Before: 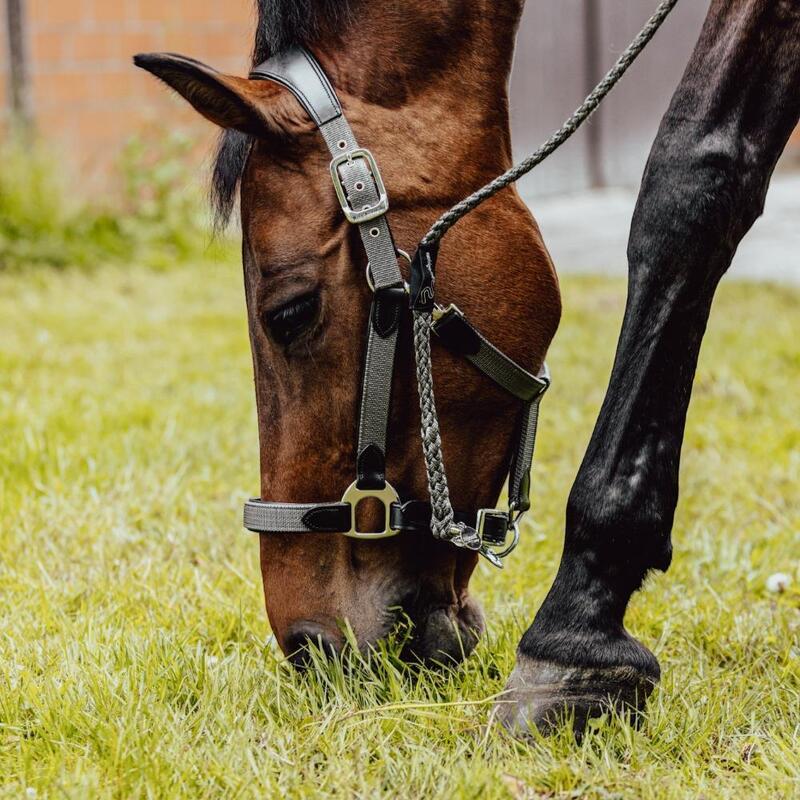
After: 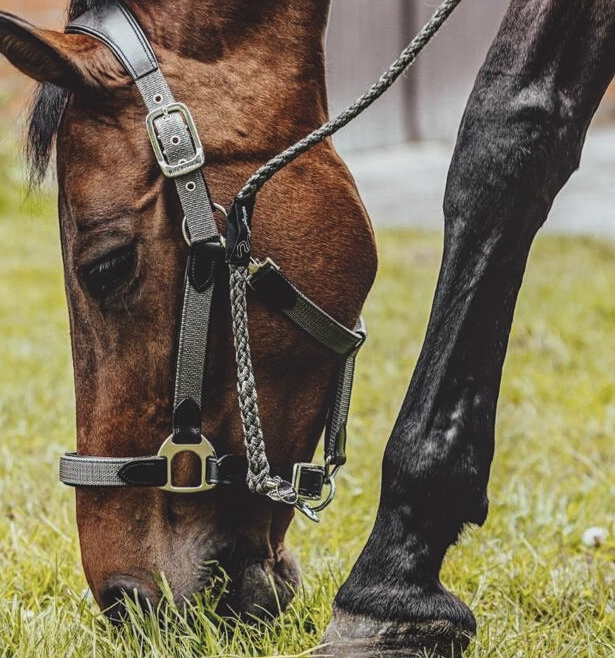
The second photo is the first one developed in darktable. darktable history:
color balance: lift [1.01, 1, 1, 1], gamma [1.097, 1, 1, 1], gain [0.85, 1, 1, 1]
local contrast: detail 130%
crop: left 23.095%, top 5.827%, bottom 11.854%
bloom: size 13.65%, threshold 98.39%, strength 4.82%
sharpen: amount 0.2
